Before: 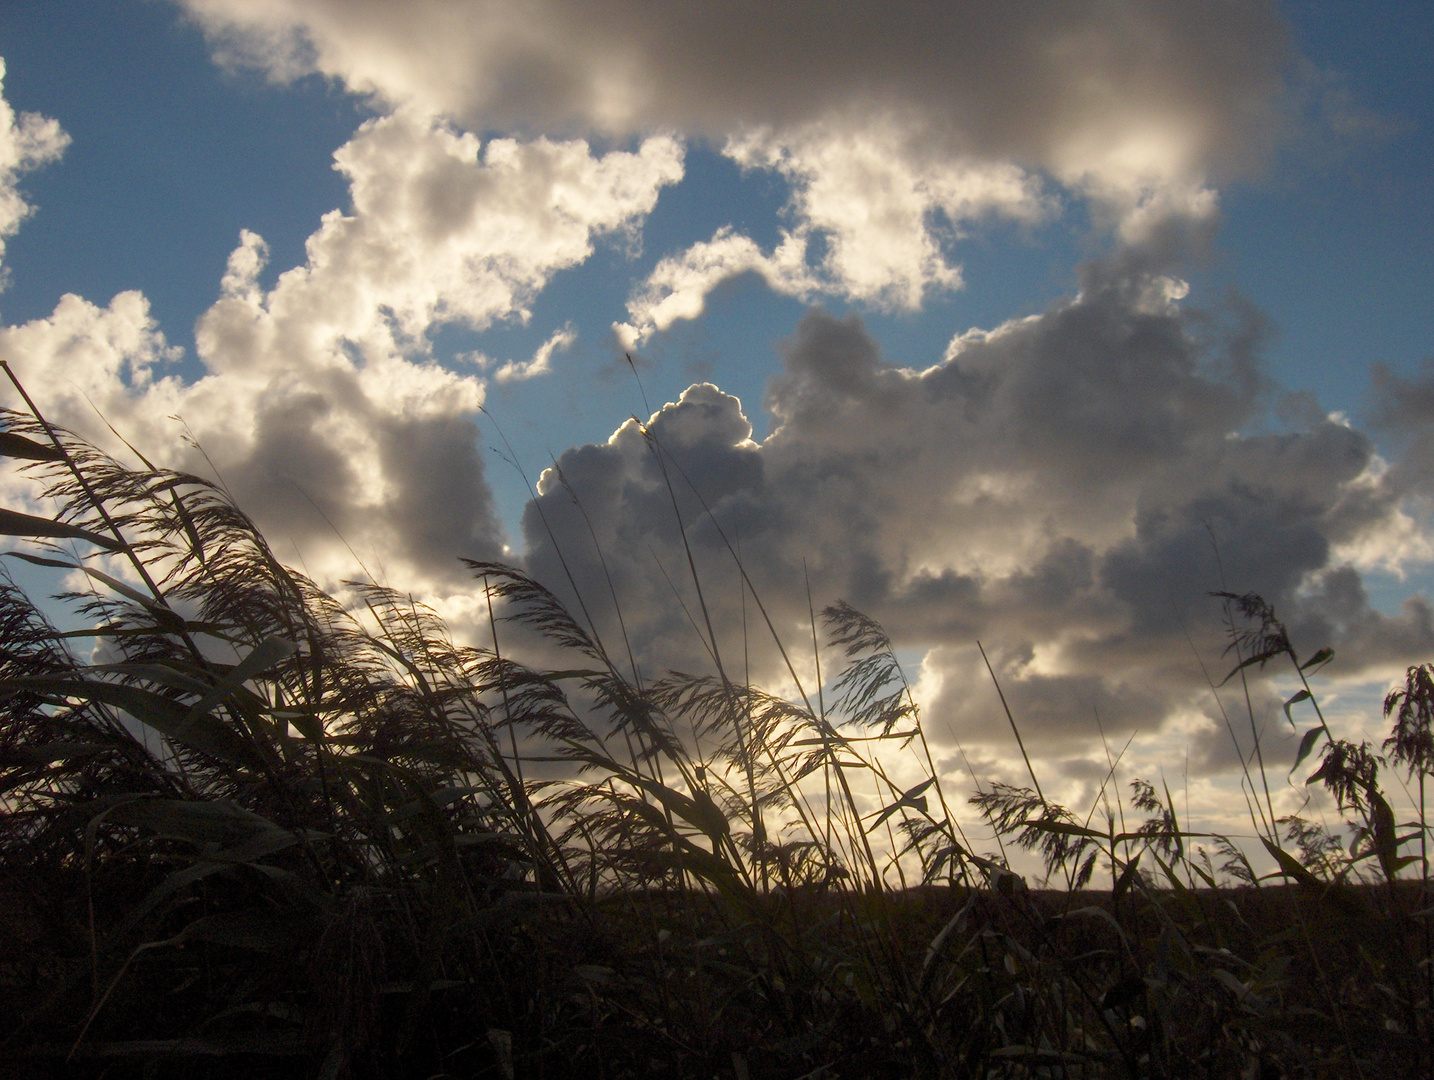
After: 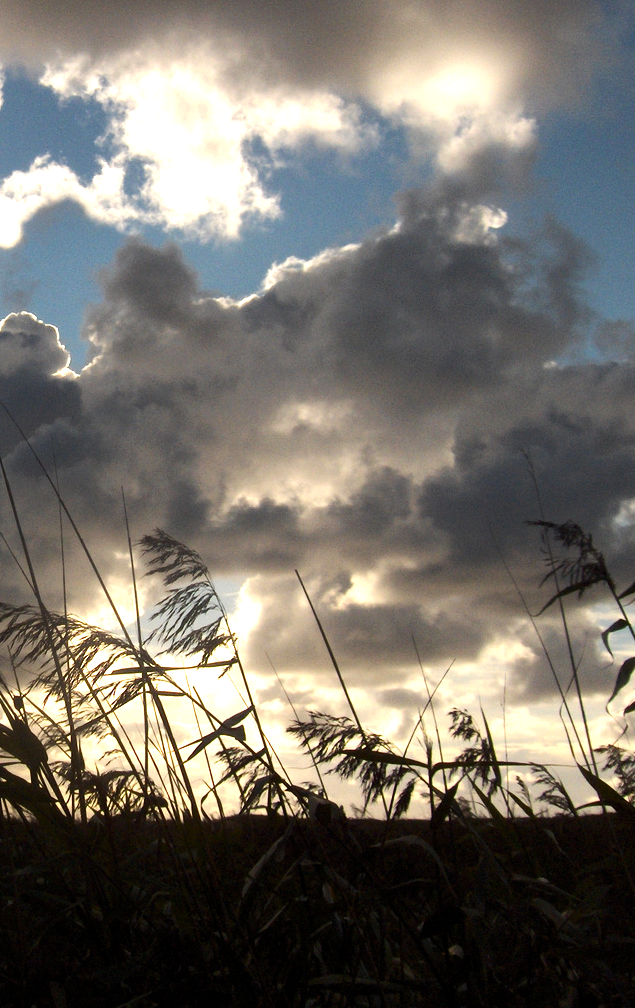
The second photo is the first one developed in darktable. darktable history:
exposure: black level correction 0.001, compensate highlight preservation false
rgb curve: mode RGB, independent channels
crop: left 47.628%, top 6.643%, right 7.874%
tone equalizer: -8 EV -1.08 EV, -7 EV -1.01 EV, -6 EV -0.867 EV, -5 EV -0.578 EV, -3 EV 0.578 EV, -2 EV 0.867 EV, -1 EV 1.01 EV, +0 EV 1.08 EV, edges refinement/feathering 500, mask exposure compensation -1.57 EV, preserve details no
